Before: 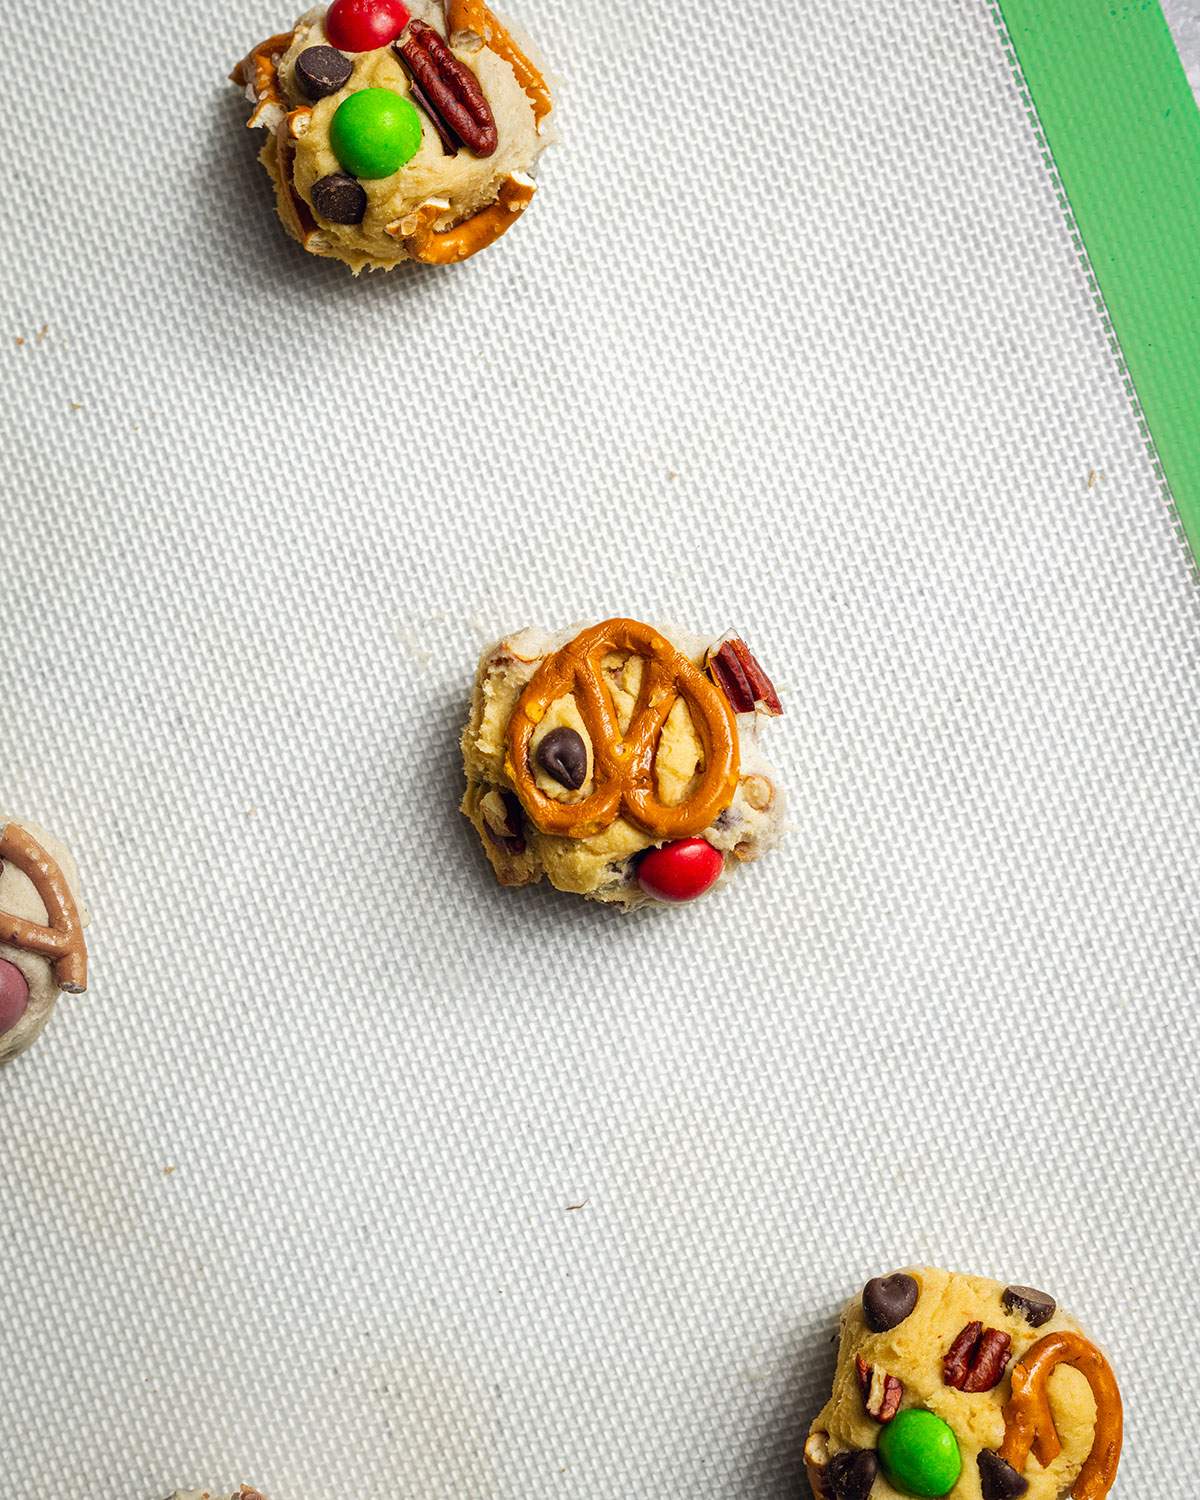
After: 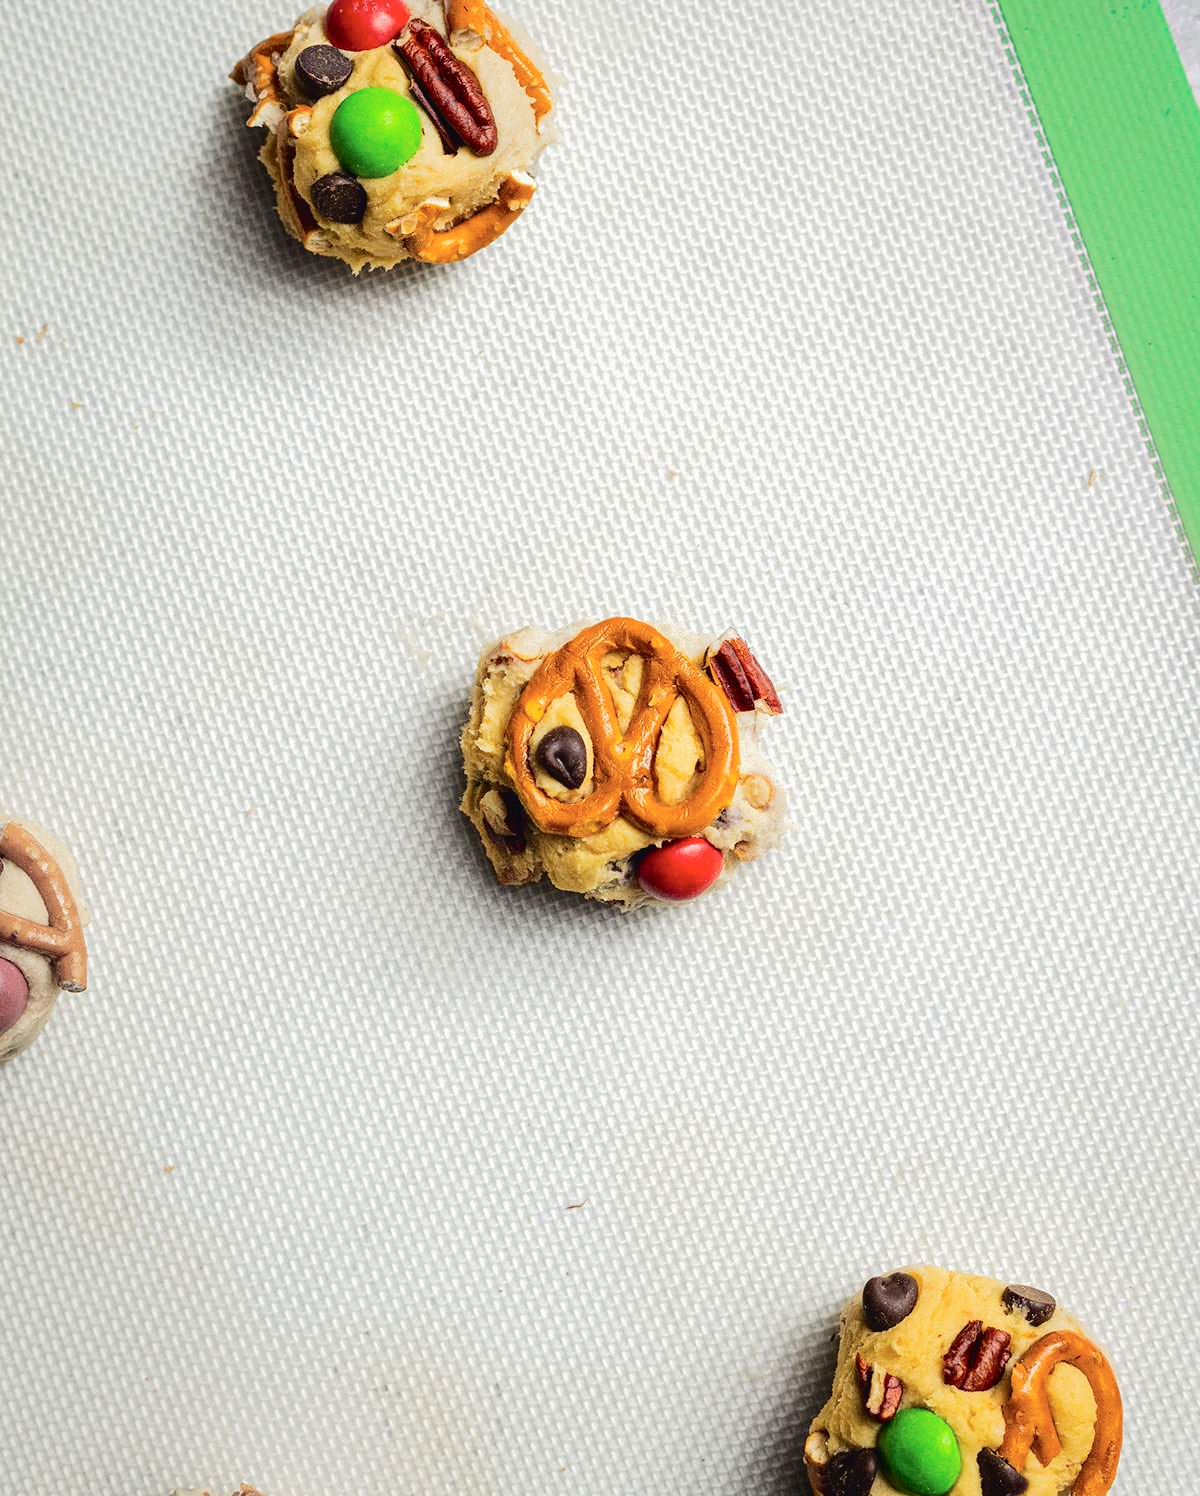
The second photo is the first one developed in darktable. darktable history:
crop: top 0.11%, bottom 0.147%
tone curve: curves: ch0 [(0, 0) (0.003, 0.026) (0.011, 0.03) (0.025, 0.038) (0.044, 0.046) (0.069, 0.055) (0.1, 0.075) (0.136, 0.114) (0.177, 0.158) (0.224, 0.215) (0.277, 0.296) (0.335, 0.386) (0.399, 0.479) (0.468, 0.568) (0.543, 0.637) (0.623, 0.707) (0.709, 0.773) (0.801, 0.834) (0.898, 0.896) (1, 1)], color space Lab, independent channels, preserve colors none
